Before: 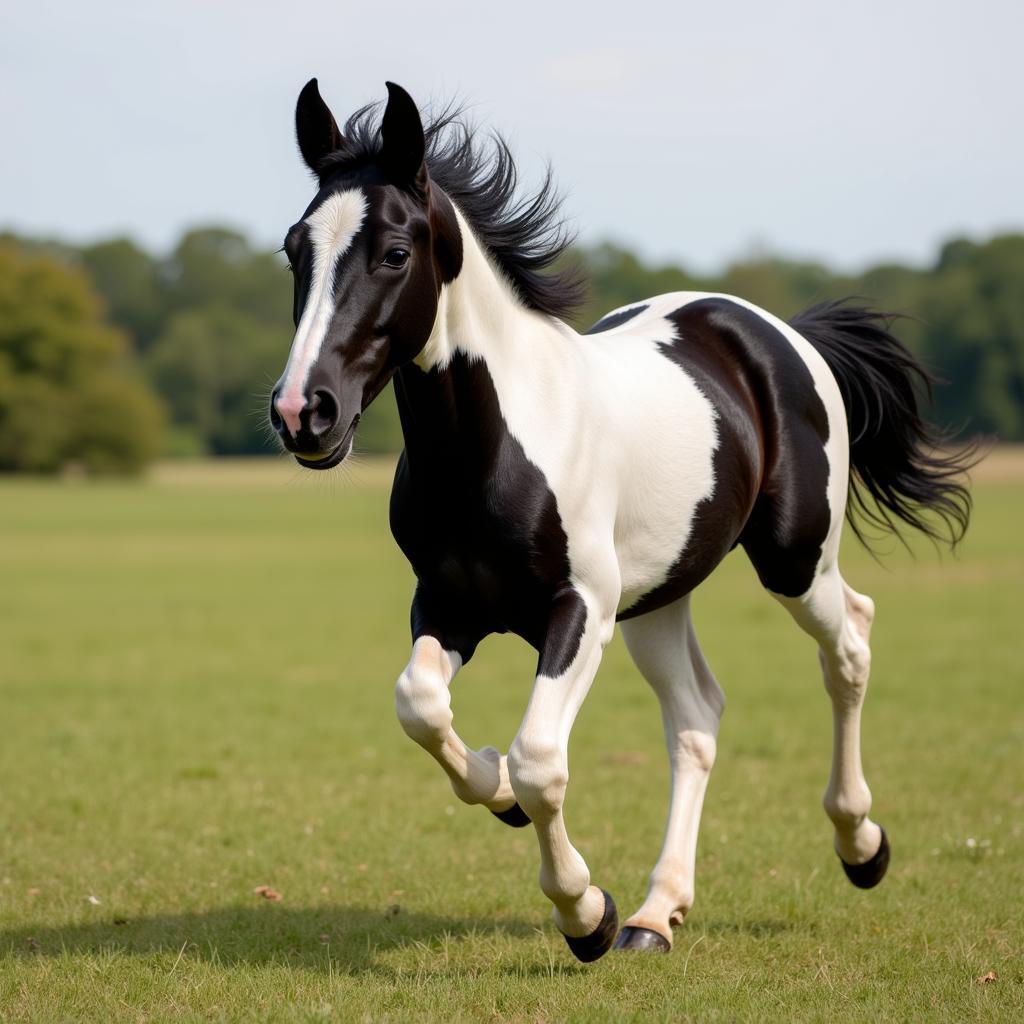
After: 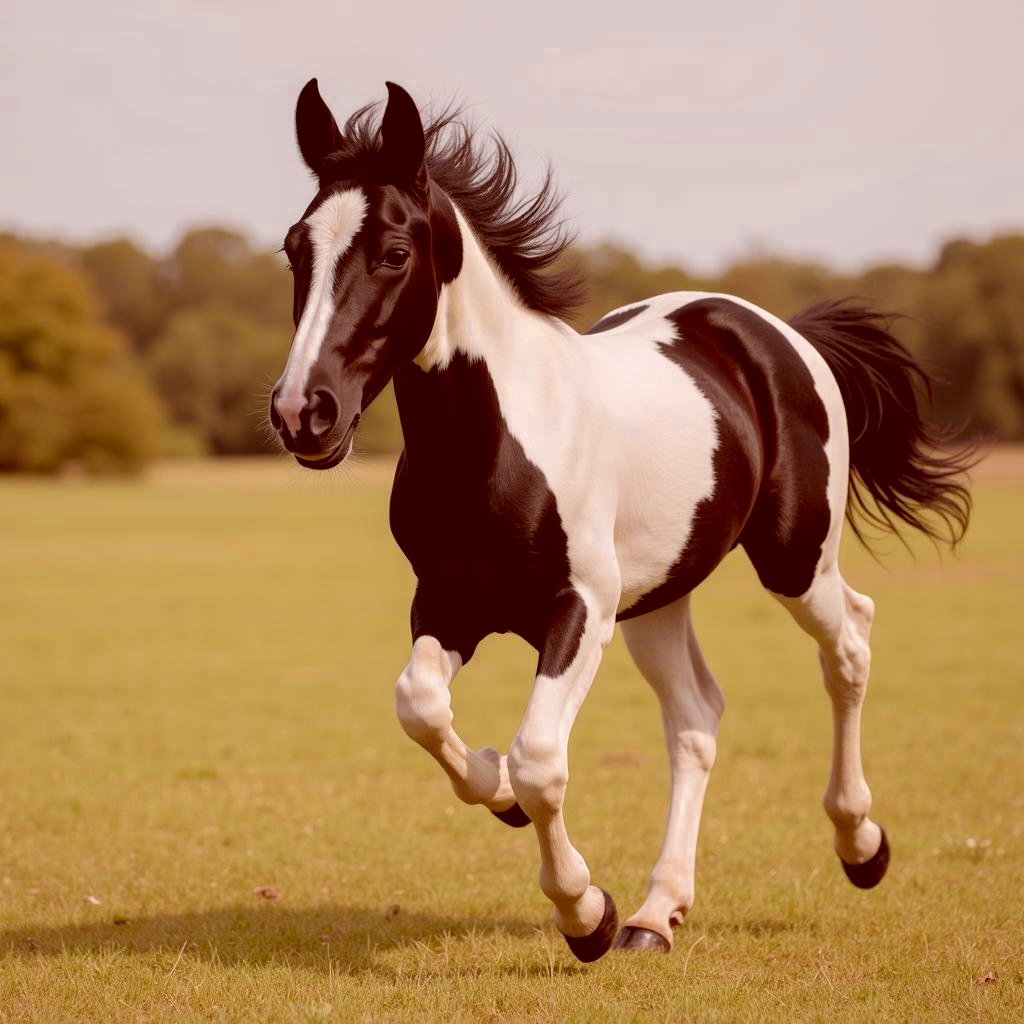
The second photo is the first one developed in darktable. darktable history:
contrast brightness saturation: brightness 0.13
color zones: curves: ch0 [(0.035, 0.242) (0.25, 0.5) (0.384, 0.214) (0.488, 0.255) (0.75, 0.5)]; ch1 [(0.063, 0.379) (0.25, 0.5) (0.354, 0.201) (0.489, 0.085) (0.729, 0.271)]; ch2 [(0.25, 0.5) (0.38, 0.517) (0.442, 0.51) (0.735, 0.456)]
color correction: highlights a* 9.03, highlights b* 8.71, shadows a* 40, shadows b* 40, saturation 0.8
white balance: red 0.986, blue 1.01
